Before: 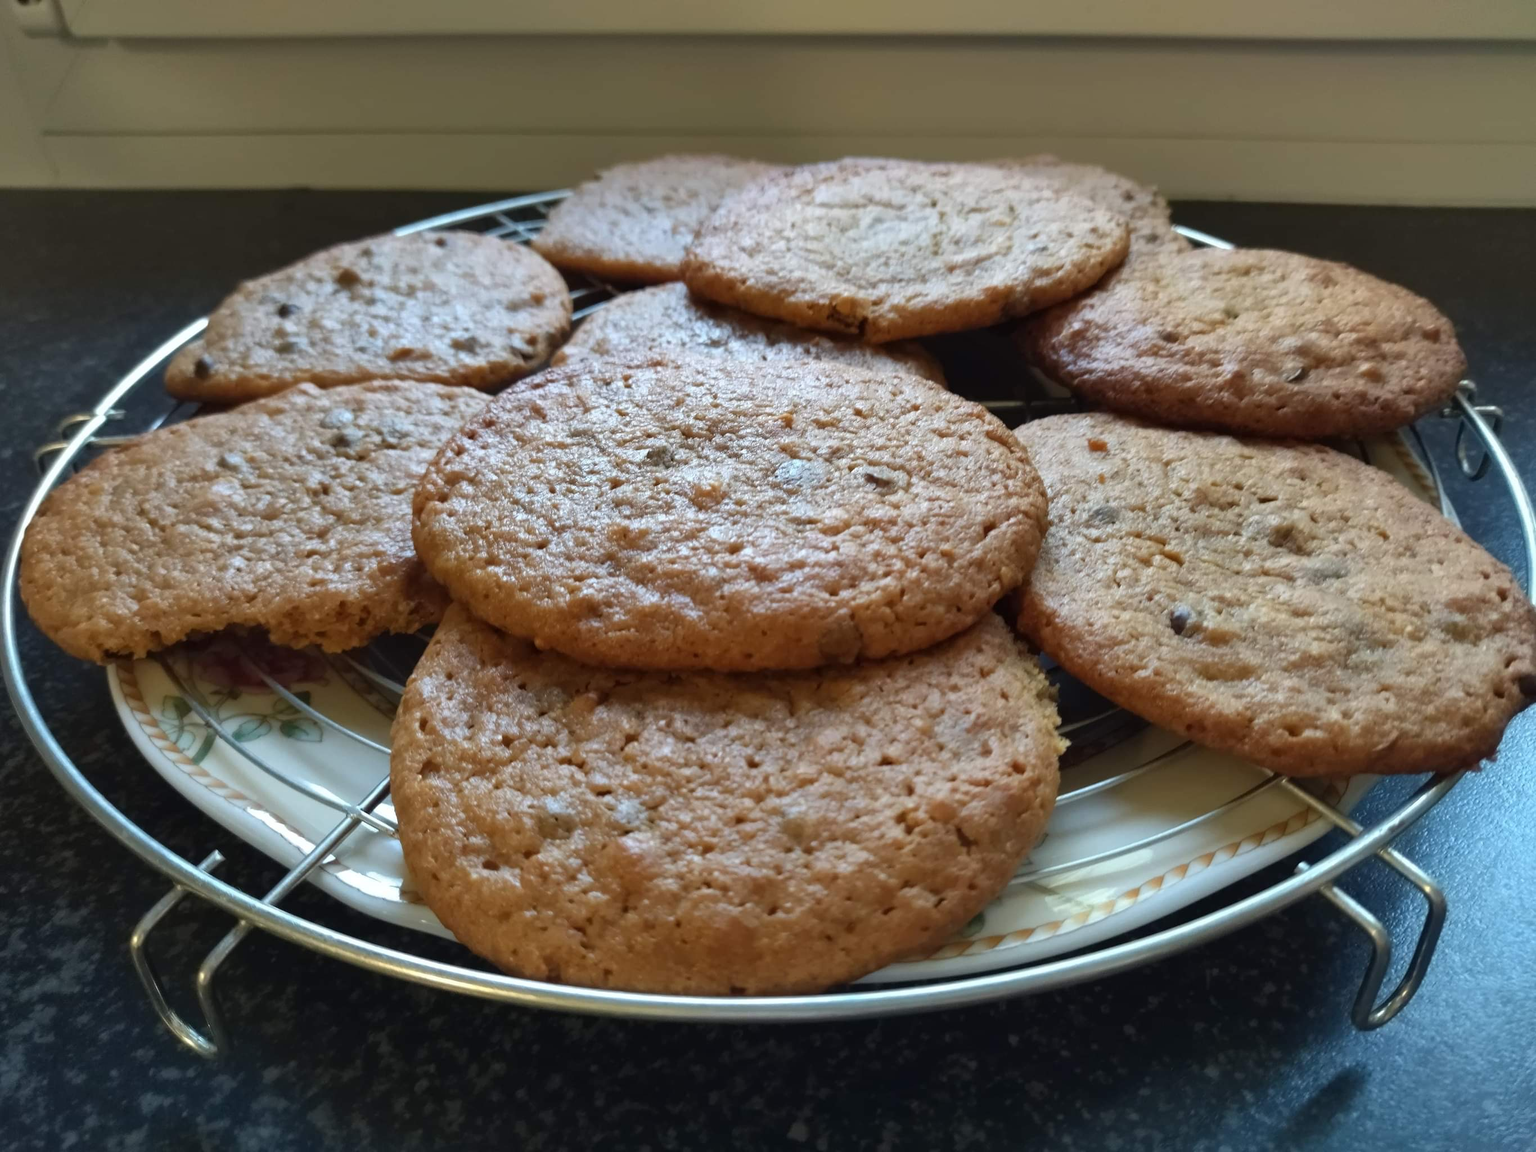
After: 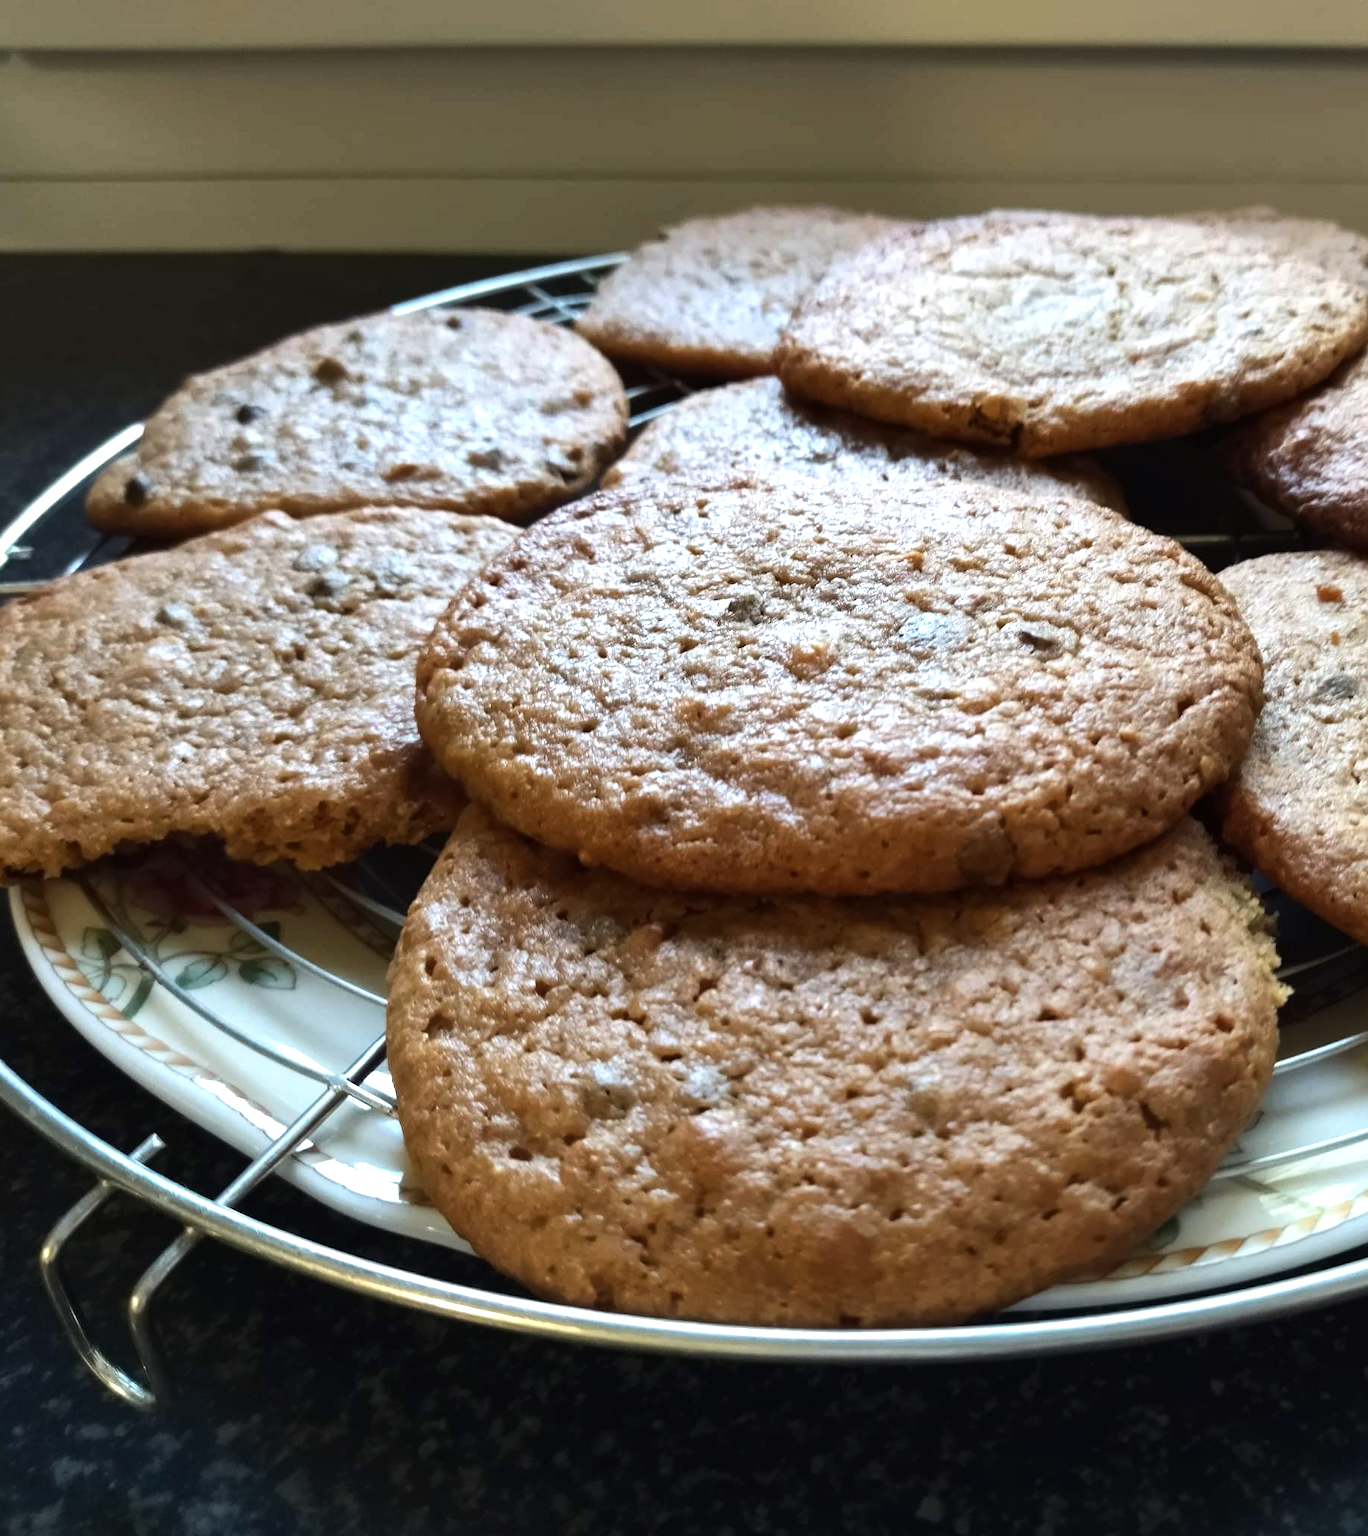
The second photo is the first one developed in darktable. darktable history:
crop and rotate: left 6.574%, right 26.615%
tone equalizer: -8 EV -0.733 EV, -7 EV -0.684 EV, -6 EV -0.639 EV, -5 EV -0.421 EV, -3 EV 0.398 EV, -2 EV 0.6 EV, -1 EV 0.7 EV, +0 EV 0.736 EV, edges refinement/feathering 500, mask exposure compensation -1.57 EV, preserve details no
